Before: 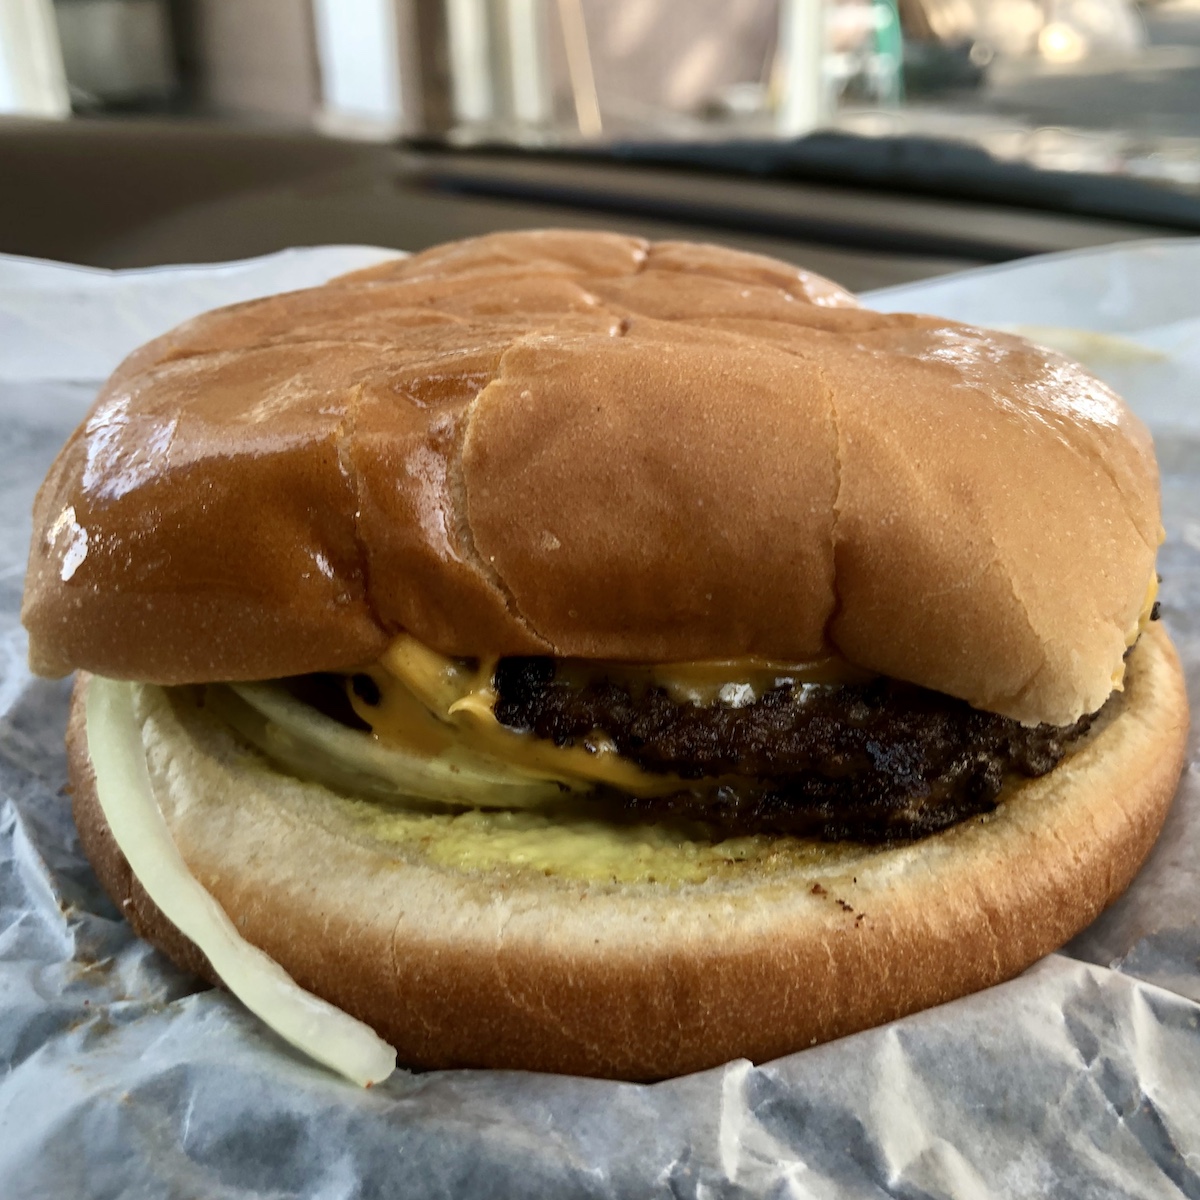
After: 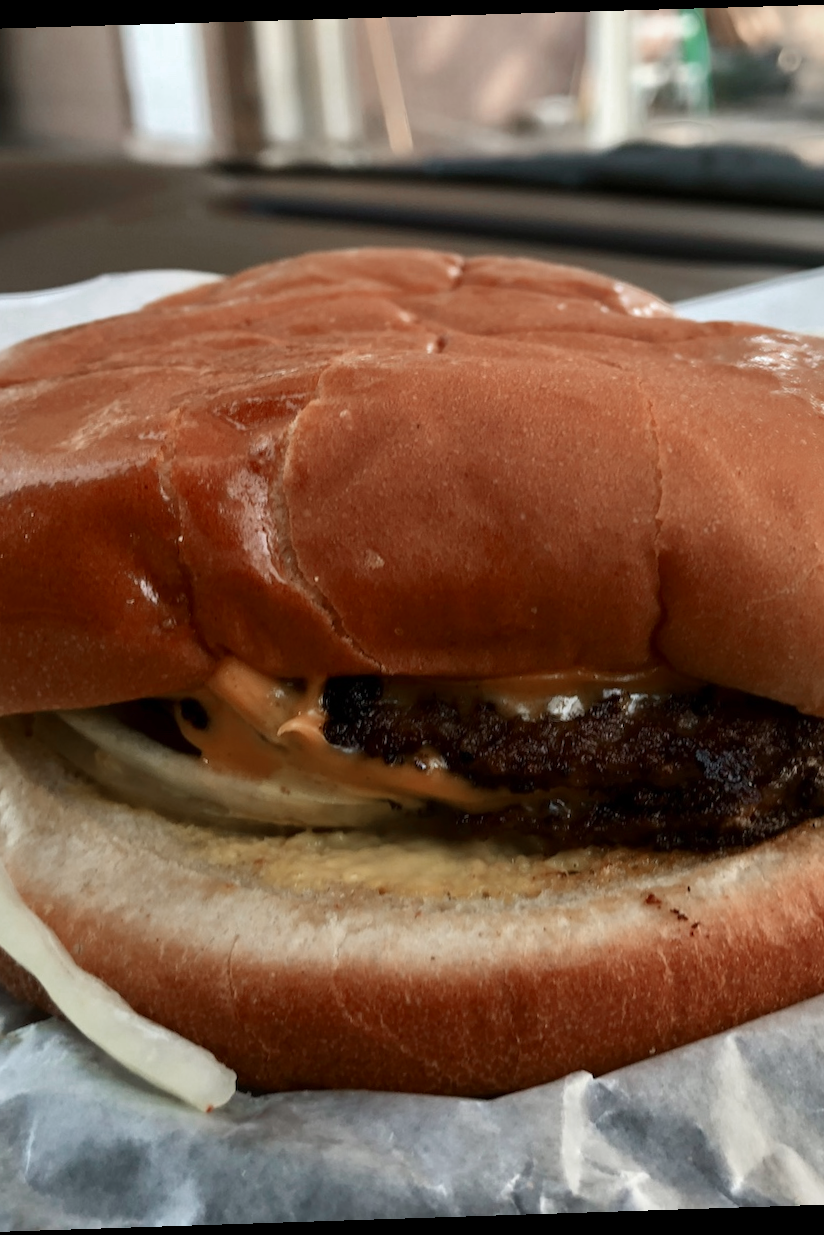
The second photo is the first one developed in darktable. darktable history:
contrast brightness saturation: saturation -0.17
color zones: curves: ch0 [(0, 0.299) (0.25, 0.383) (0.456, 0.352) (0.736, 0.571)]; ch1 [(0, 0.63) (0.151, 0.568) (0.254, 0.416) (0.47, 0.558) (0.732, 0.37) (0.909, 0.492)]; ch2 [(0.004, 0.604) (0.158, 0.443) (0.257, 0.403) (0.761, 0.468)]
rotate and perspective: rotation -1.77°, lens shift (horizontal) 0.004, automatic cropping off
crop and rotate: left 15.754%, right 17.579%
